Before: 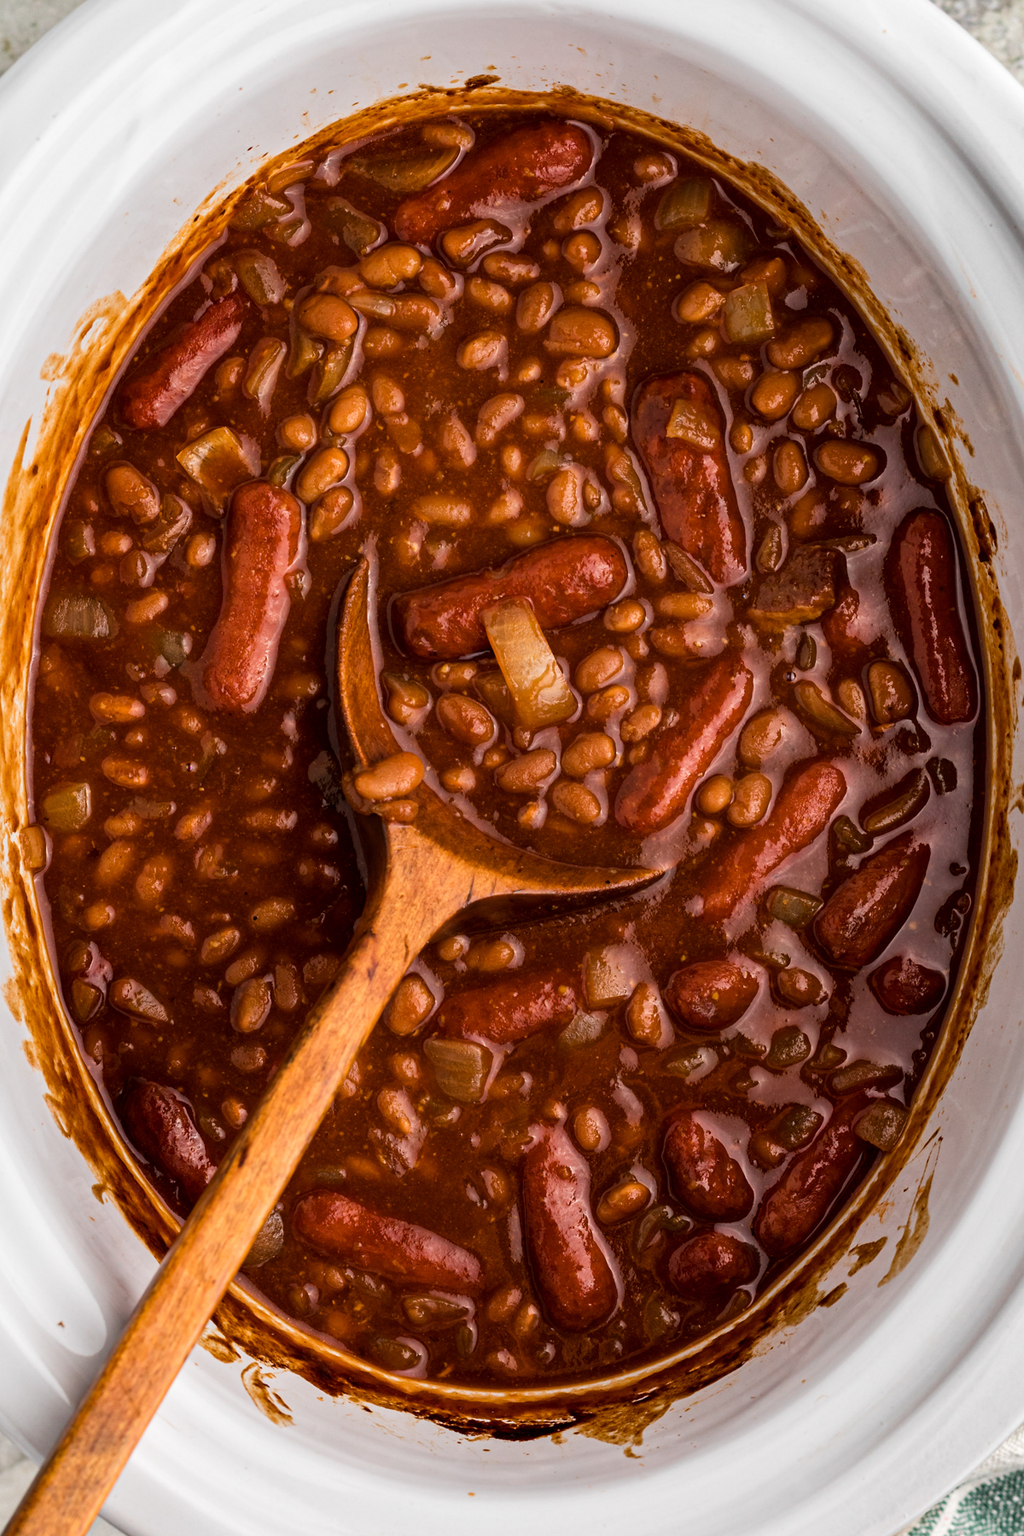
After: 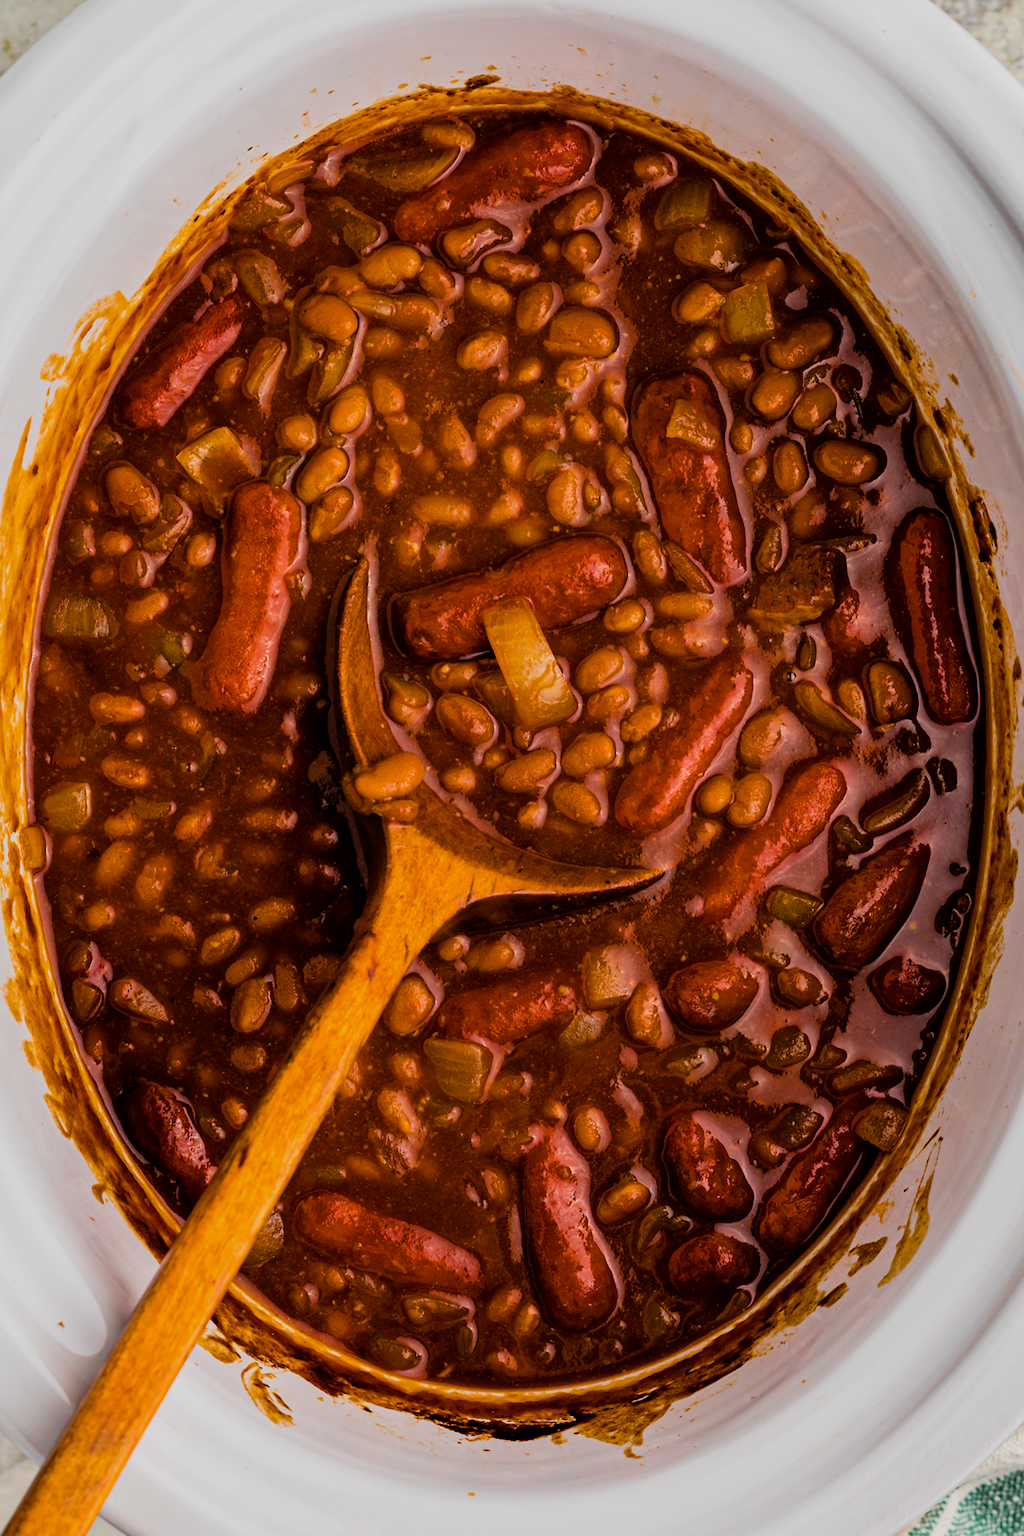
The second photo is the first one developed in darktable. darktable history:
filmic rgb: black relative exposure -7.99 EV, white relative exposure 3.97 EV, hardness 4.15, contrast 0.997, color science v6 (2022)
color balance rgb: linear chroma grading › global chroma 14.925%, perceptual saturation grading › global saturation 19.988%, global vibrance 20%
